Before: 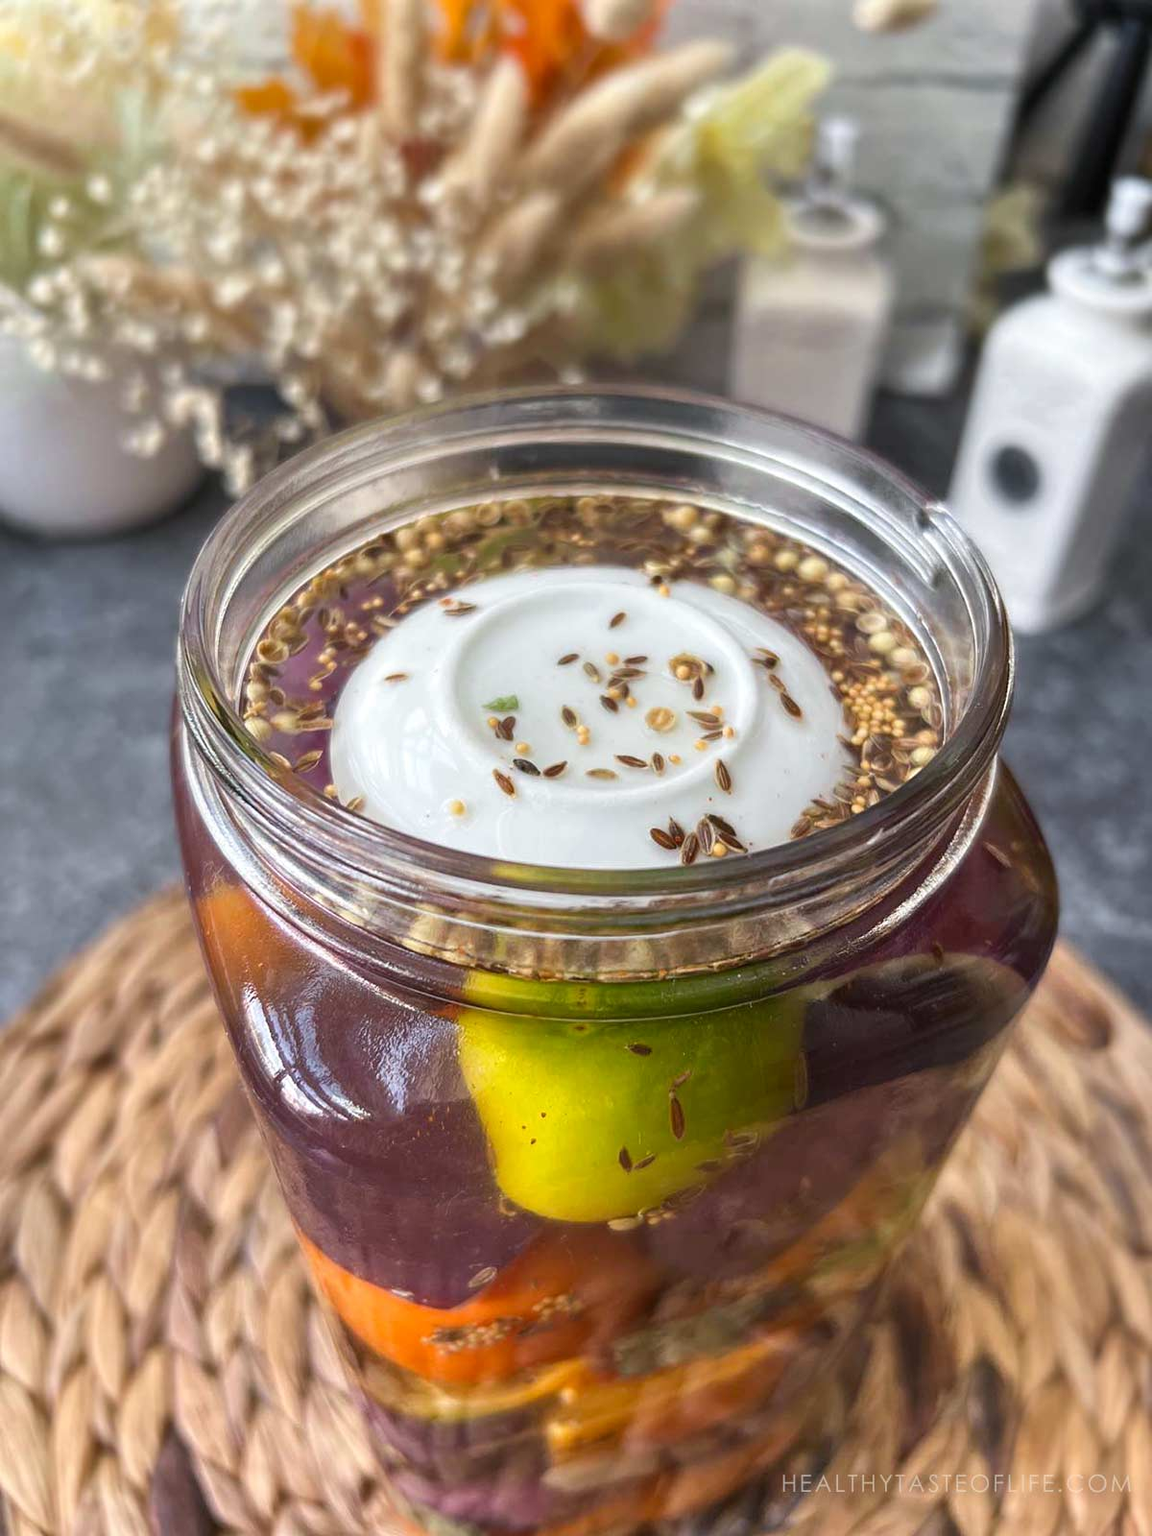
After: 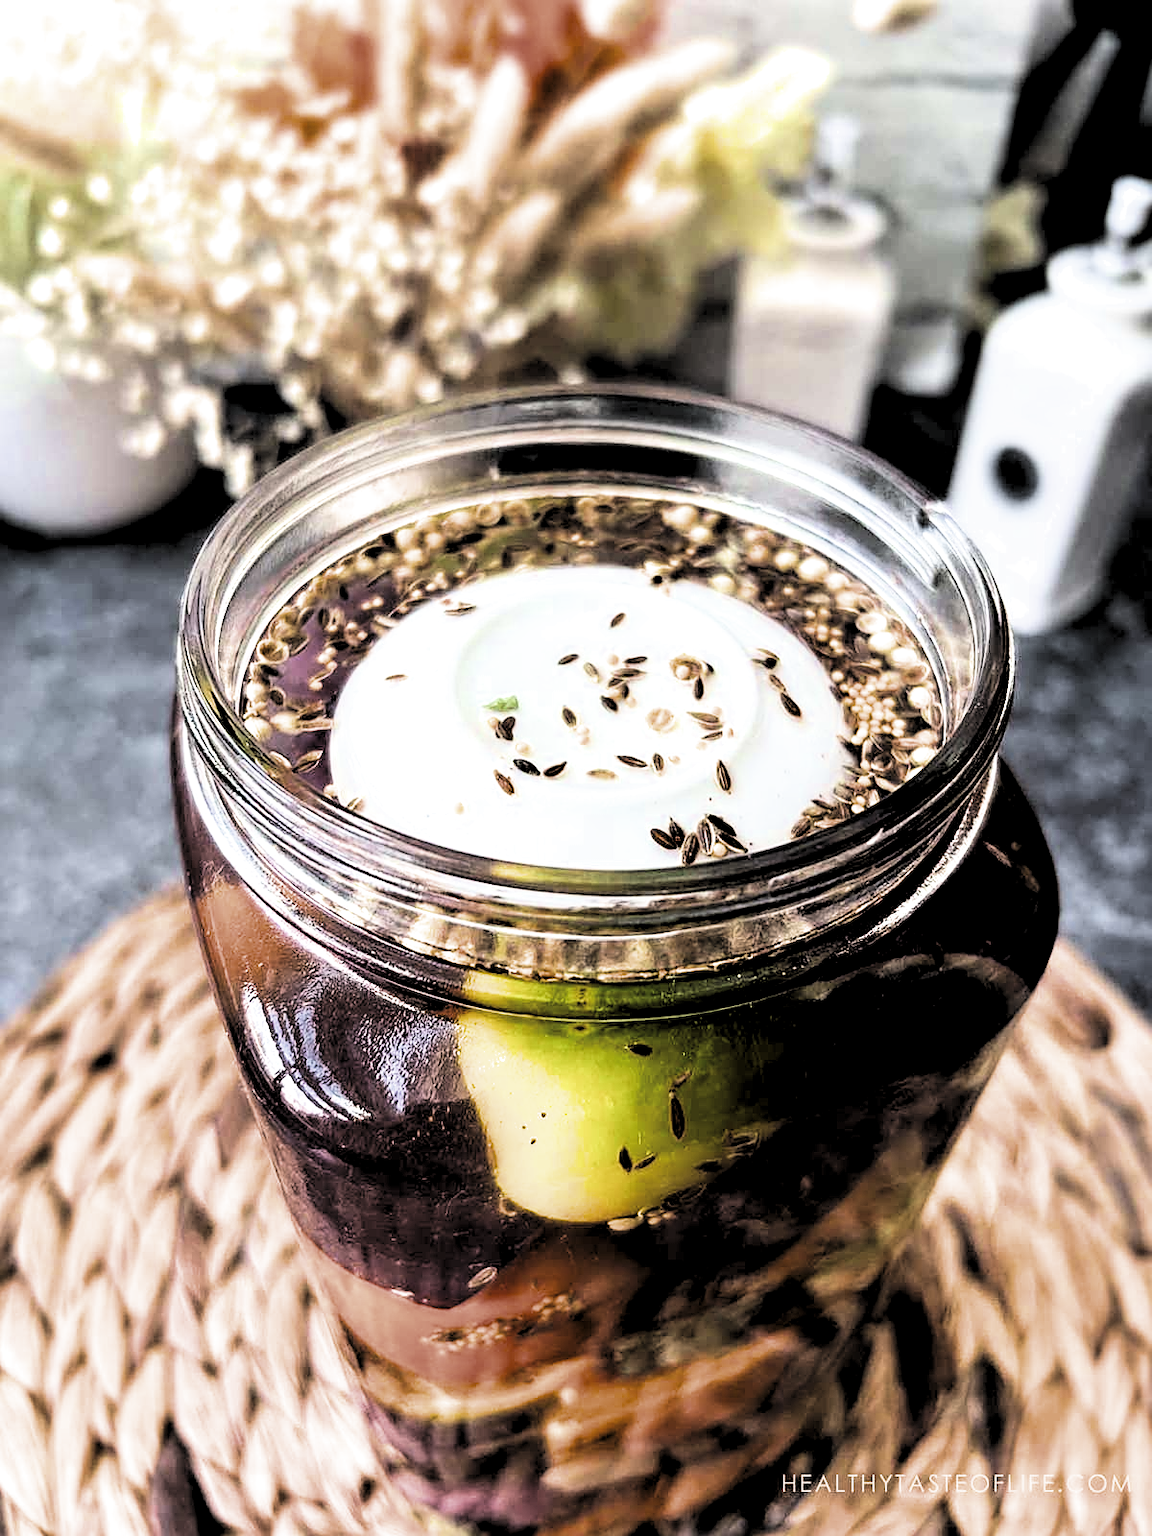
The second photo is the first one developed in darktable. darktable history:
exposure: black level correction 0.001, exposure 1.398 EV, compensate highlight preservation false
filmic rgb: black relative exposure -5.09 EV, white relative exposure 3.53 EV, hardness 3.19, contrast 1.298, highlights saturation mix -48.56%, color science v6 (2022)
sharpen: on, module defaults
levels: mode automatic, black 8.52%, levels [0, 0.445, 1]
